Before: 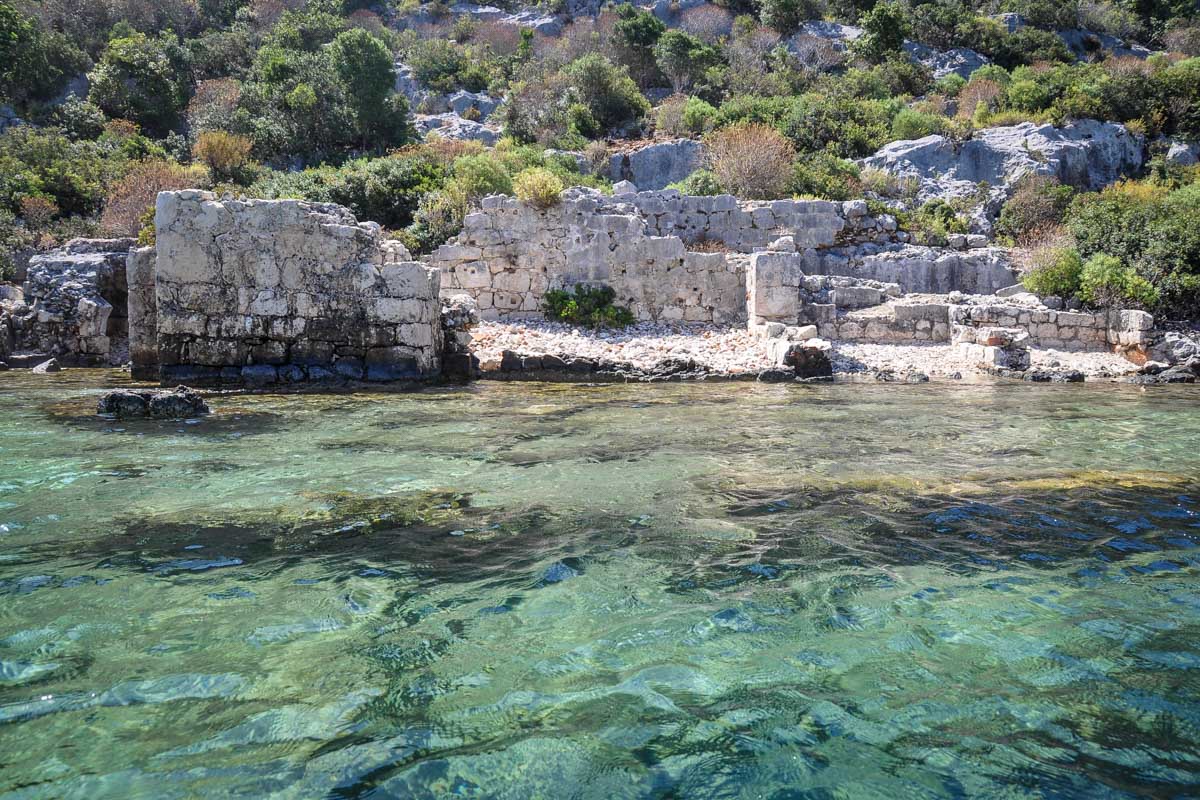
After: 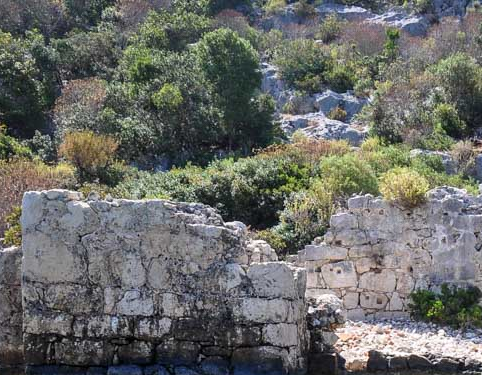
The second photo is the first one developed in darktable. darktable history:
crop and rotate: left 11.183%, top 0.07%, right 48.577%, bottom 52.931%
